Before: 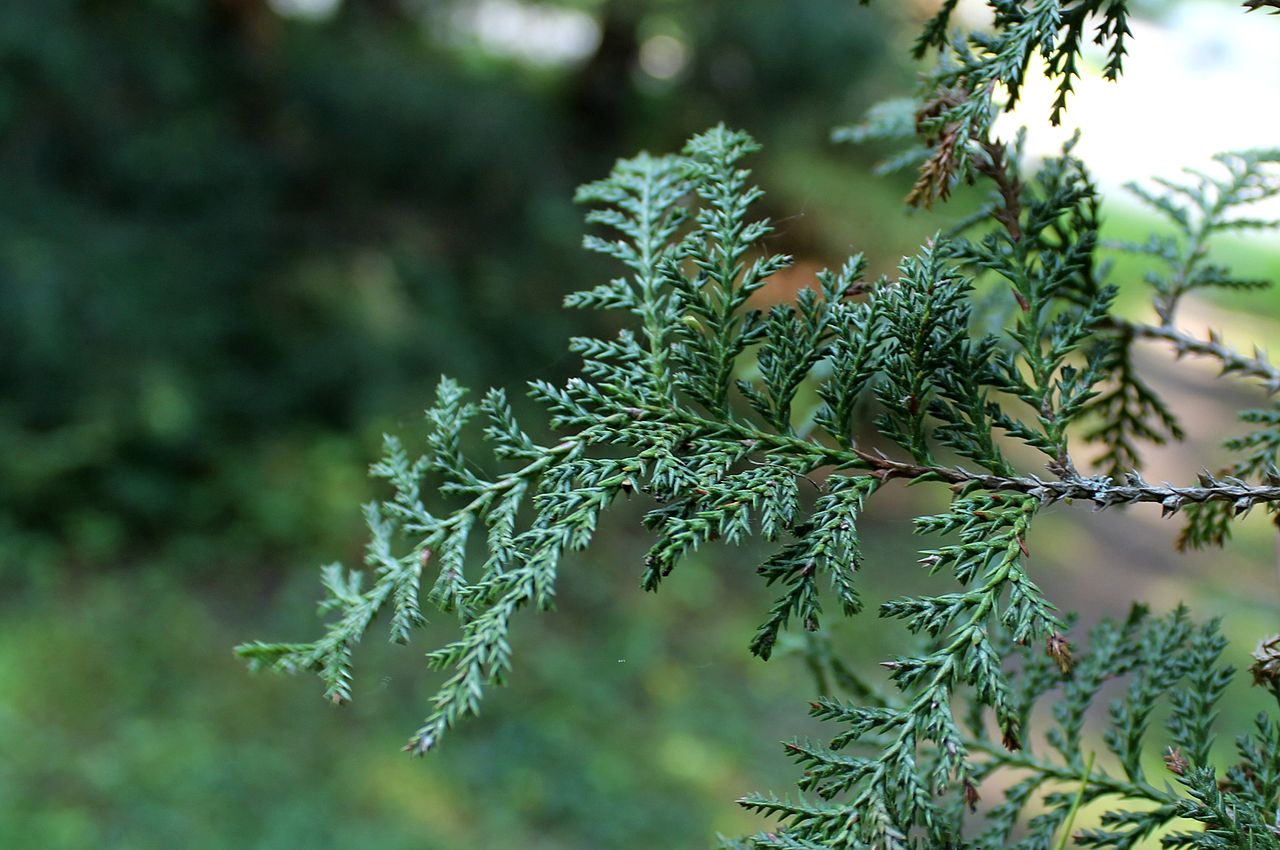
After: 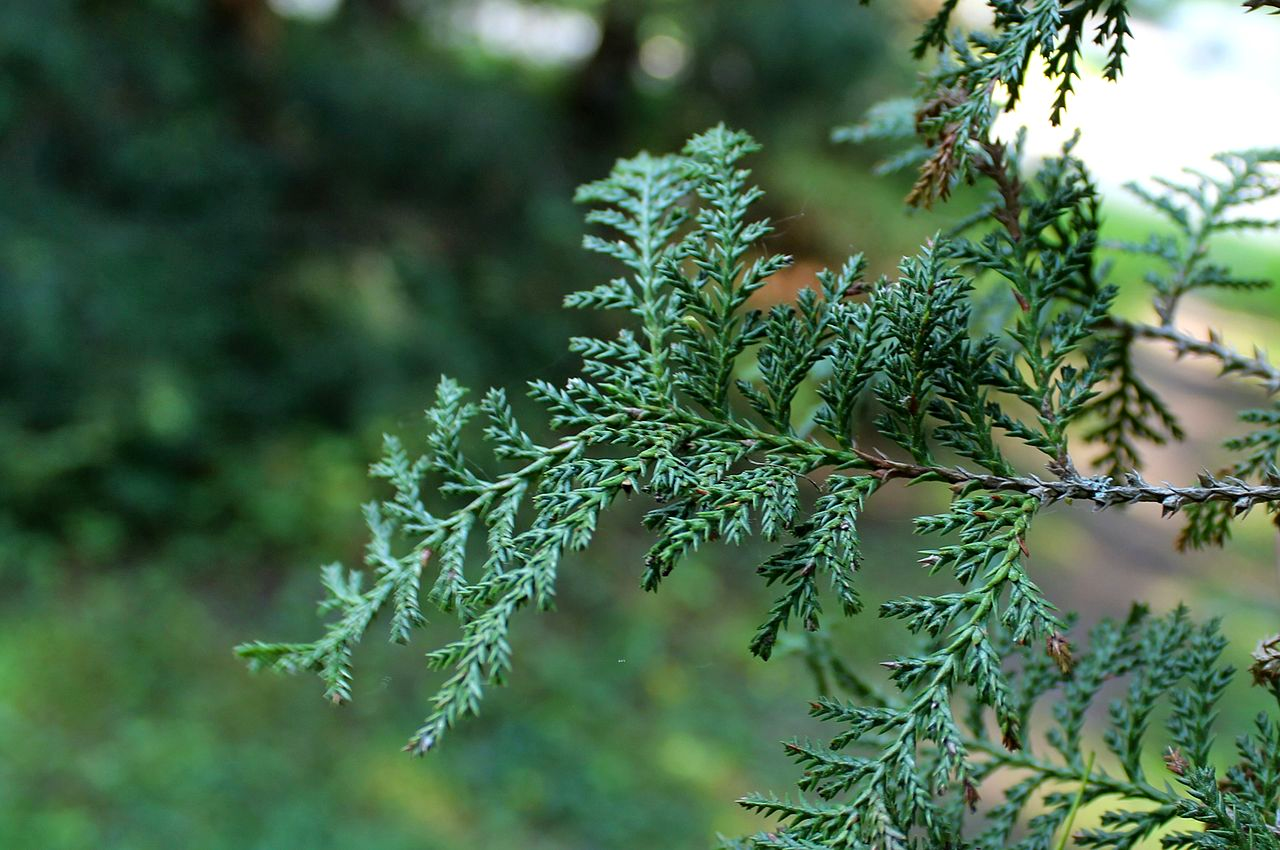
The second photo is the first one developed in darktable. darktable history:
contrast brightness saturation: saturation 0.13
shadows and highlights: shadows 36.27, highlights -26.88, soften with gaussian
